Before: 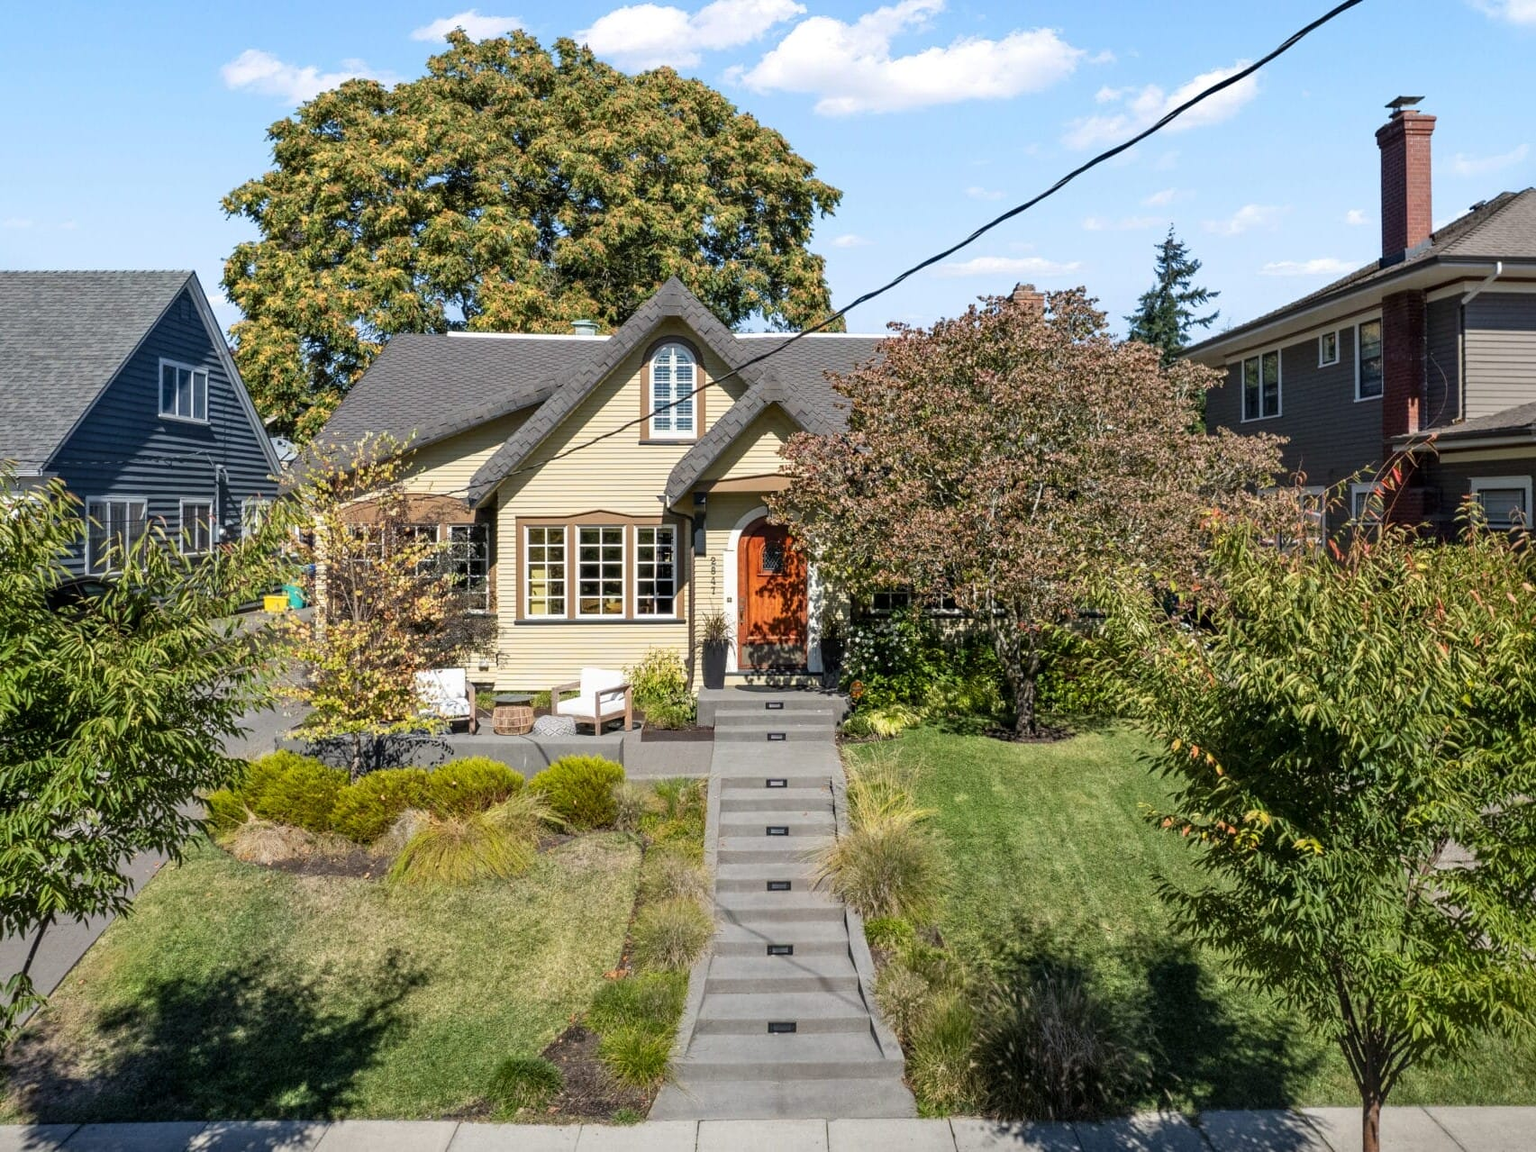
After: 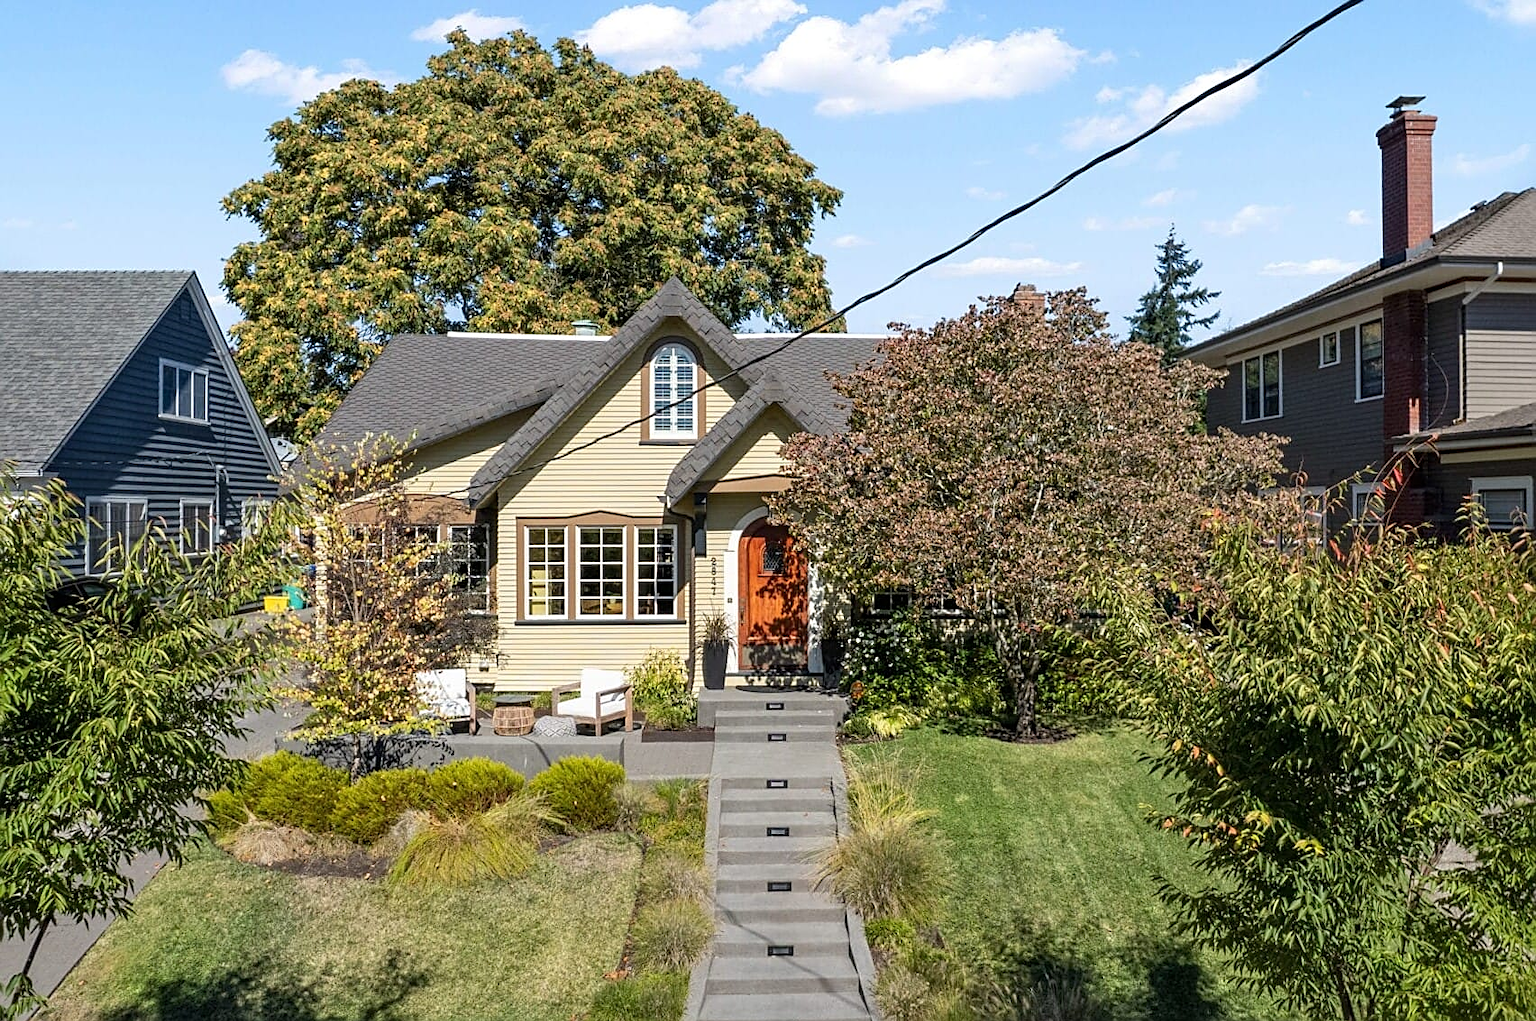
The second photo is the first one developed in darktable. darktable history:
sharpen: on, module defaults
crop and rotate: top 0%, bottom 11.413%
